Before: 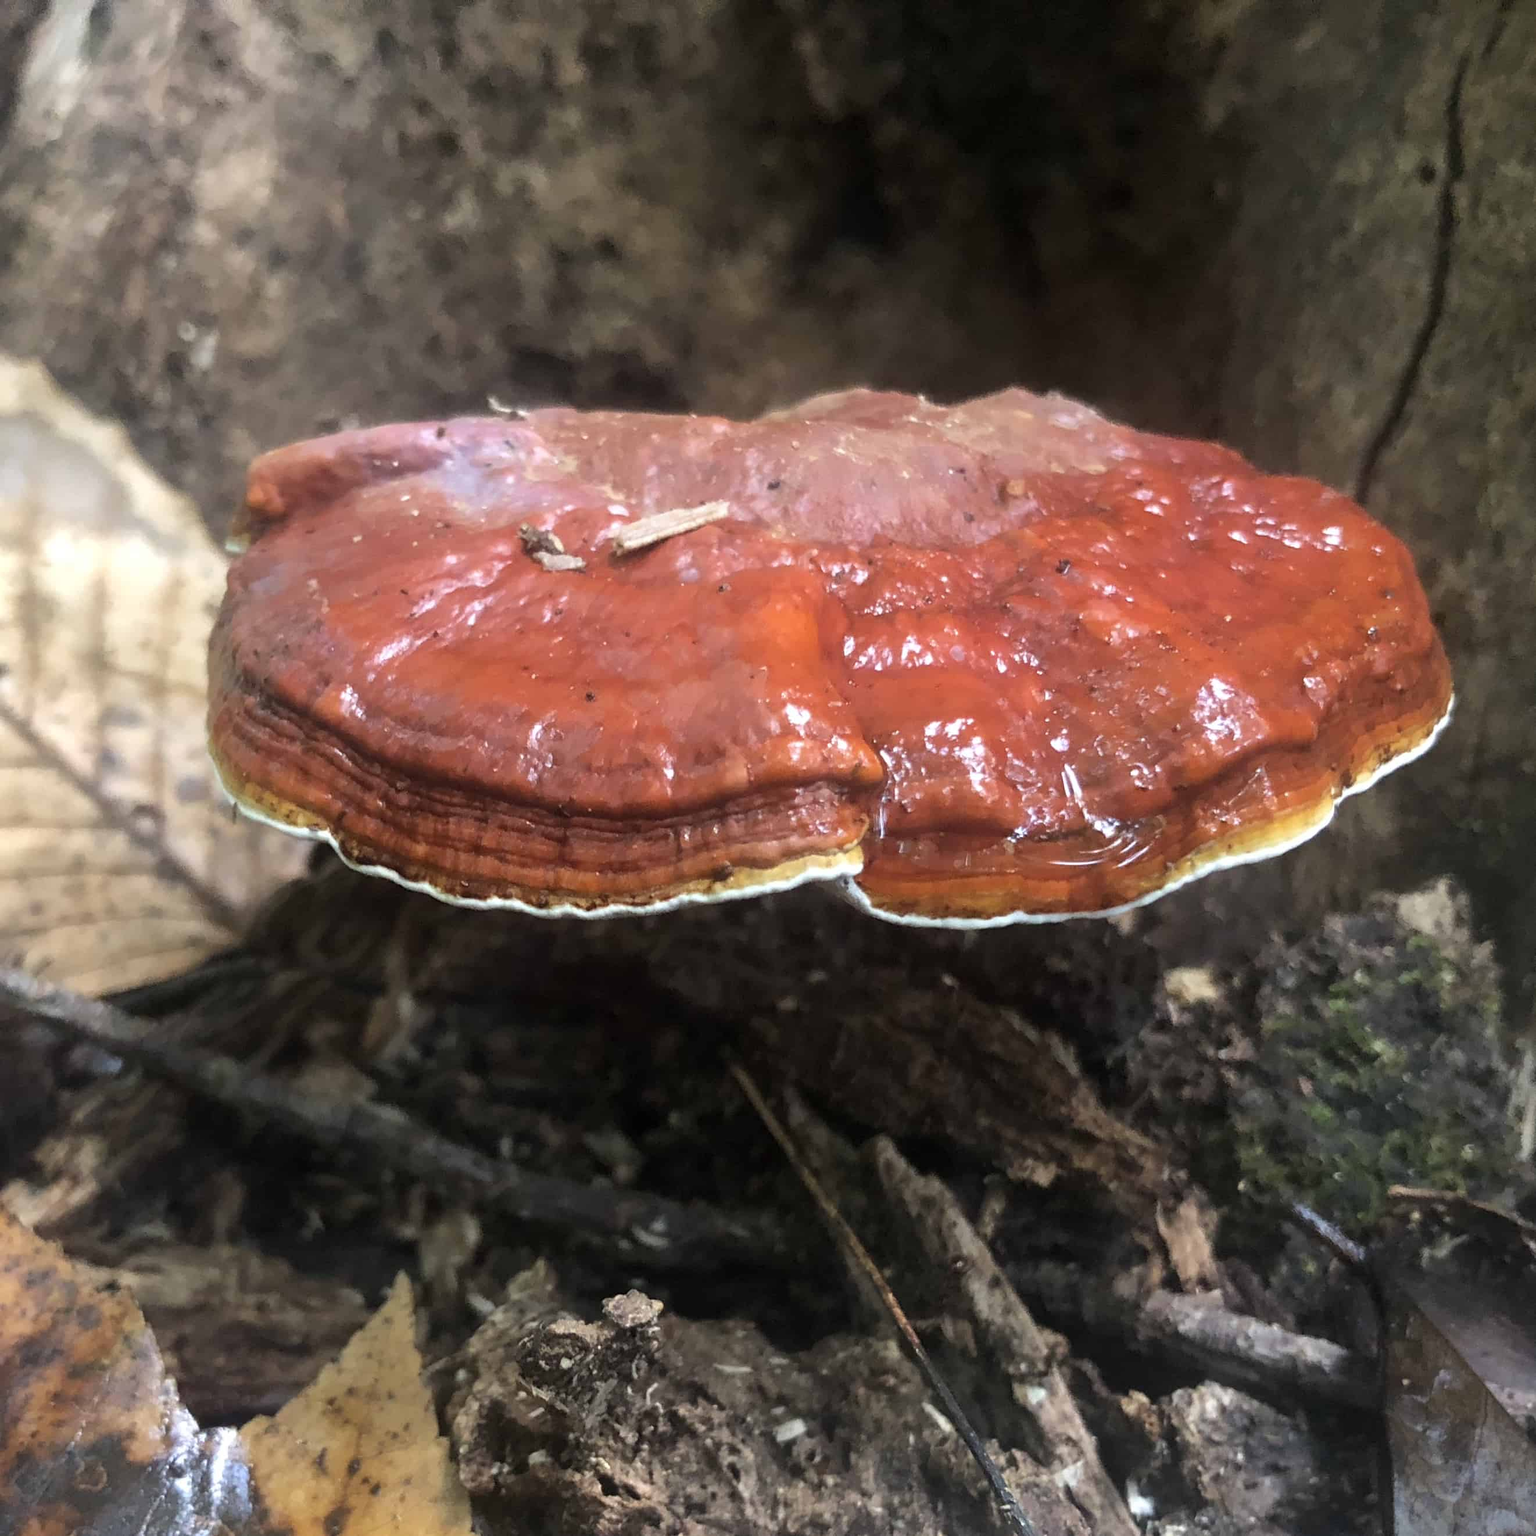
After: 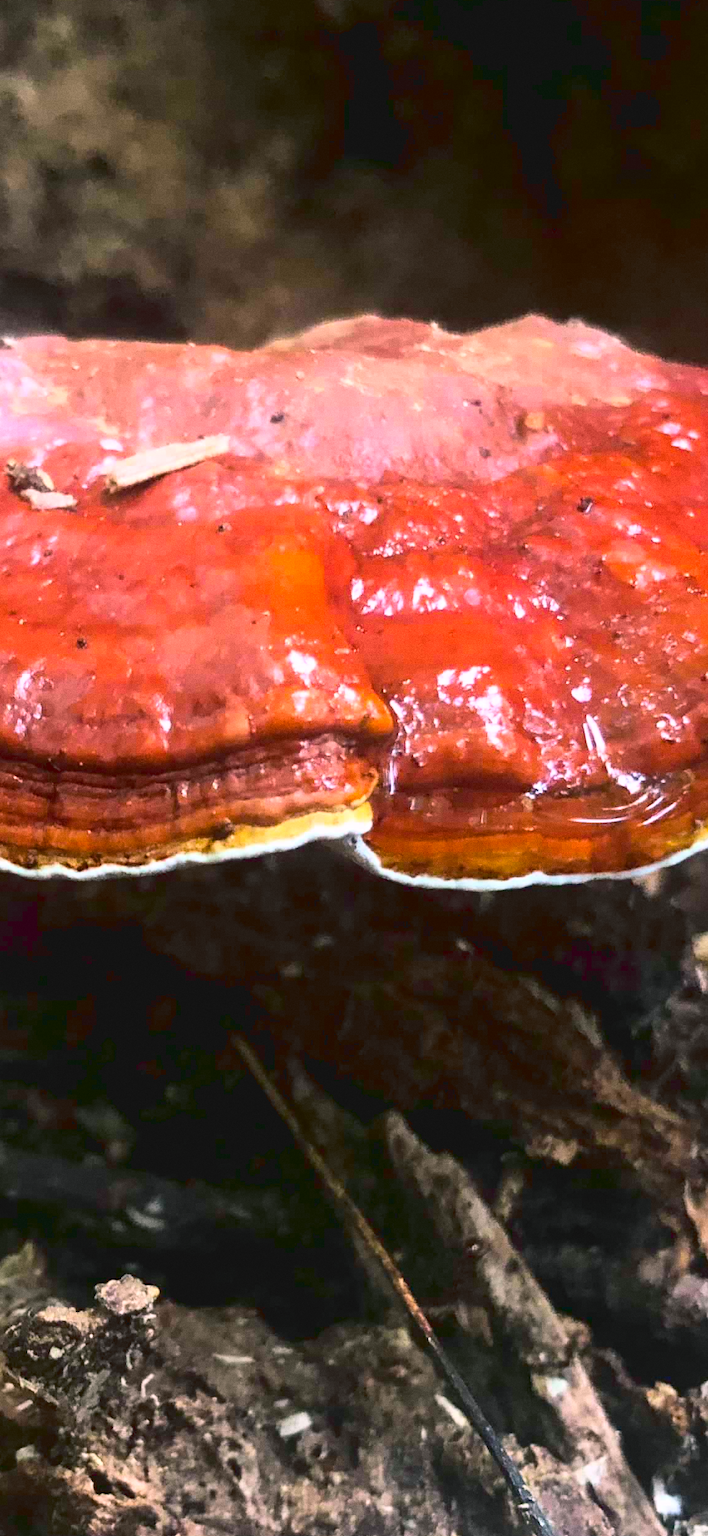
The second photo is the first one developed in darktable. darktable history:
crop: left 33.452%, top 6.025%, right 23.155%
tone curve: curves: ch0 [(0, 0.058) (0.198, 0.188) (0.512, 0.582) (0.625, 0.754) (0.81, 0.934) (1, 1)], color space Lab, linked channels, preserve colors none
grain: coarseness 0.09 ISO
color balance rgb: shadows lift › chroma 2%, shadows lift › hue 217.2°, power › chroma 0.25%, power › hue 60°, highlights gain › chroma 1.5%, highlights gain › hue 309.6°, global offset › luminance -0.5%, perceptual saturation grading › global saturation 15%, global vibrance 20%
